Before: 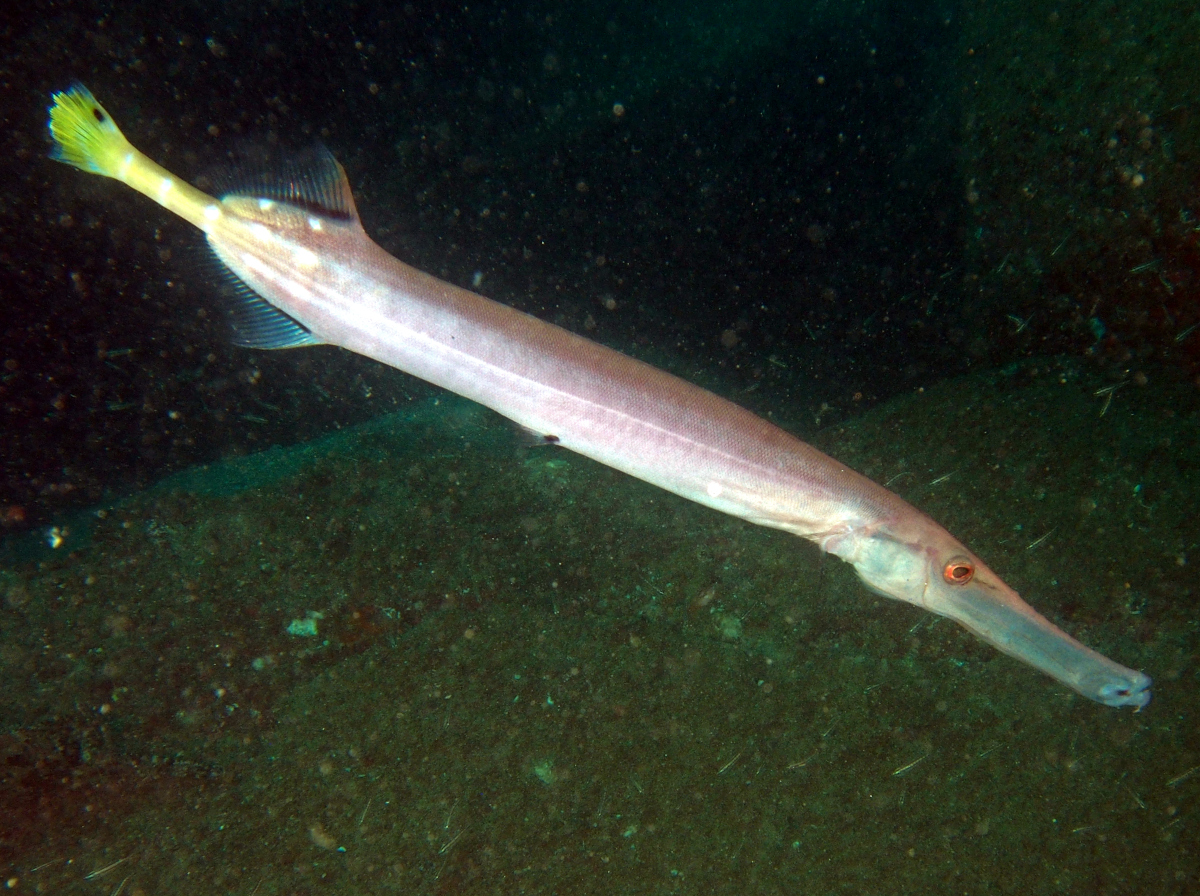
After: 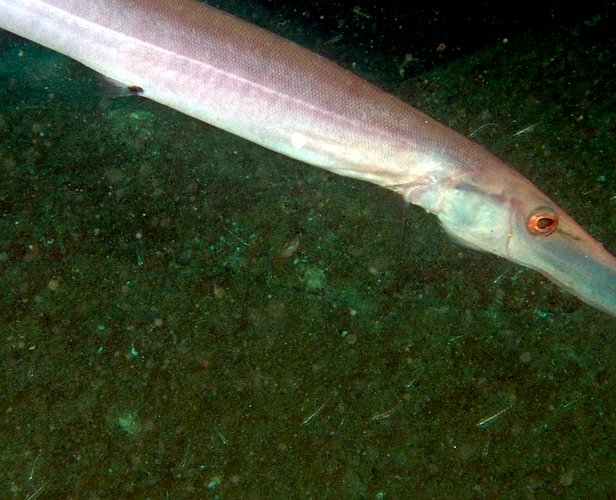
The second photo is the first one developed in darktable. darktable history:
sharpen: amount 0.213
crop: left 34.672%, top 38.965%, right 13.918%, bottom 5.171%
exposure: black level correction 0.01, exposure 0.008 EV, compensate highlight preservation false
